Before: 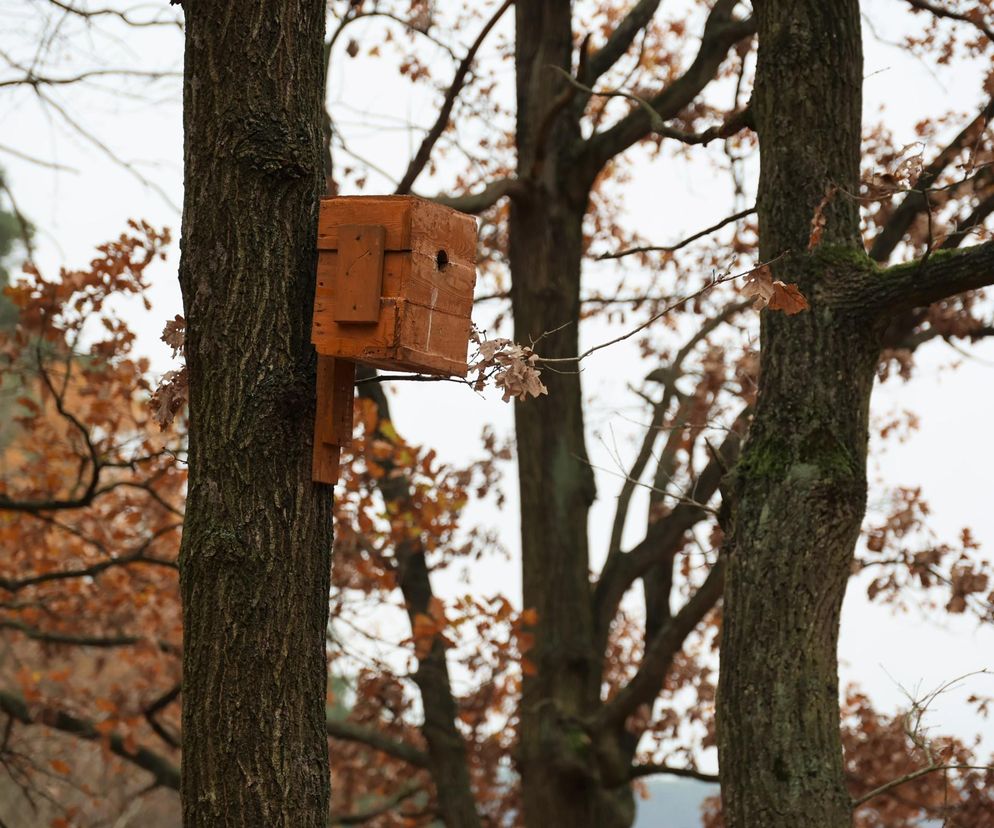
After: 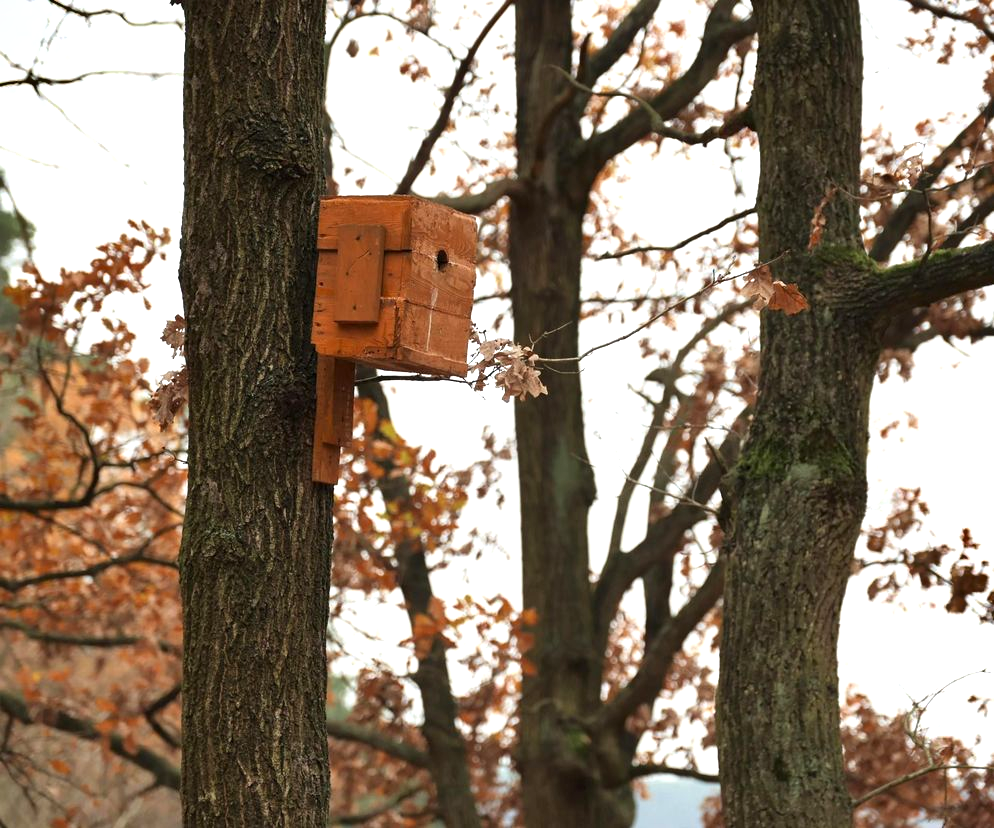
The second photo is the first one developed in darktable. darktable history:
shadows and highlights: low approximation 0.01, soften with gaussian
exposure: exposure 0.646 EV, compensate highlight preservation false
